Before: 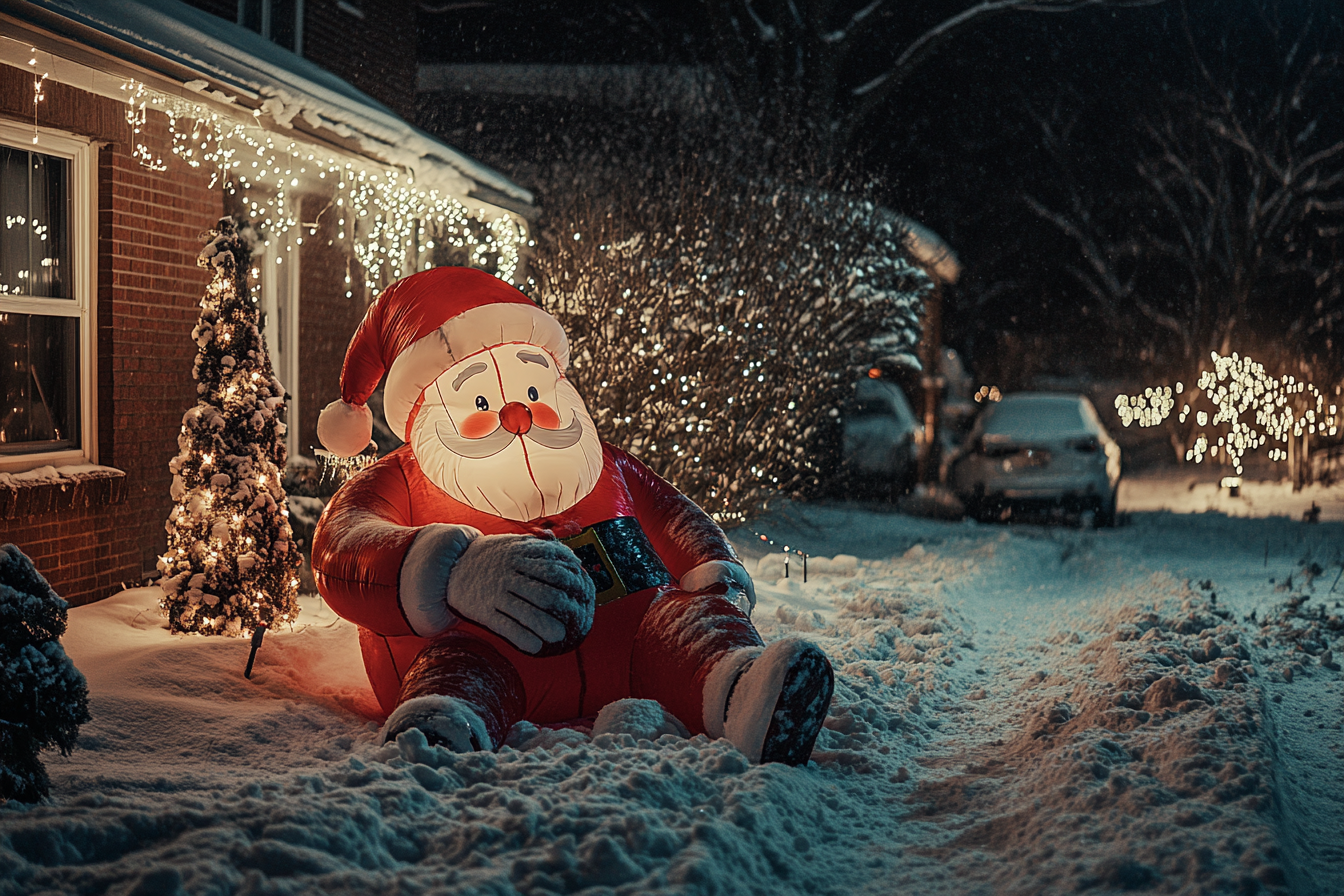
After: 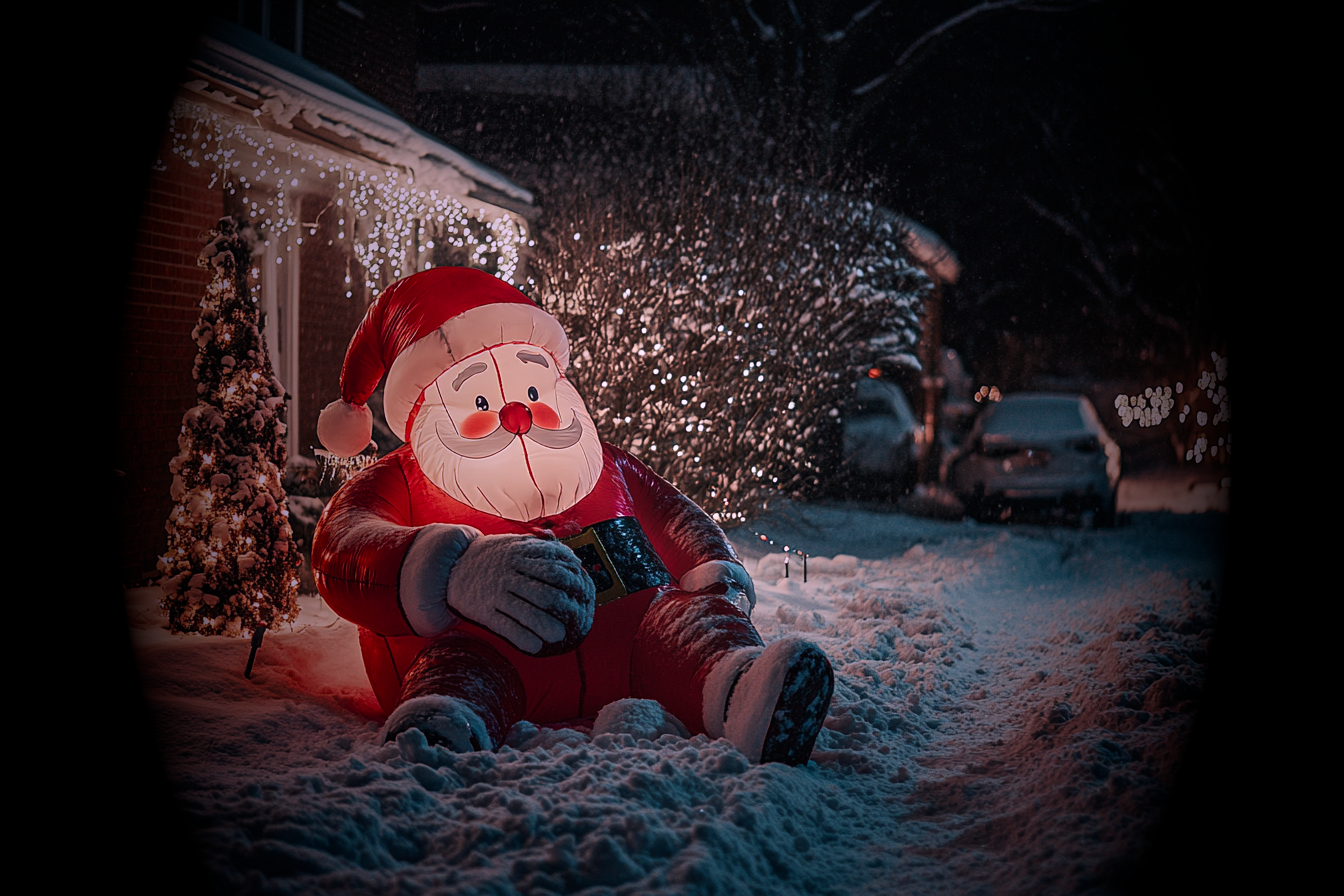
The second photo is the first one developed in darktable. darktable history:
vignetting: fall-off start 15.9%, fall-off radius 100%, brightness -1, saturation 0.5, width/height ratio 0.719
color correction: highlights a* 15.46, highlights b* -20.56
exposure: compensate highlight preservation false
